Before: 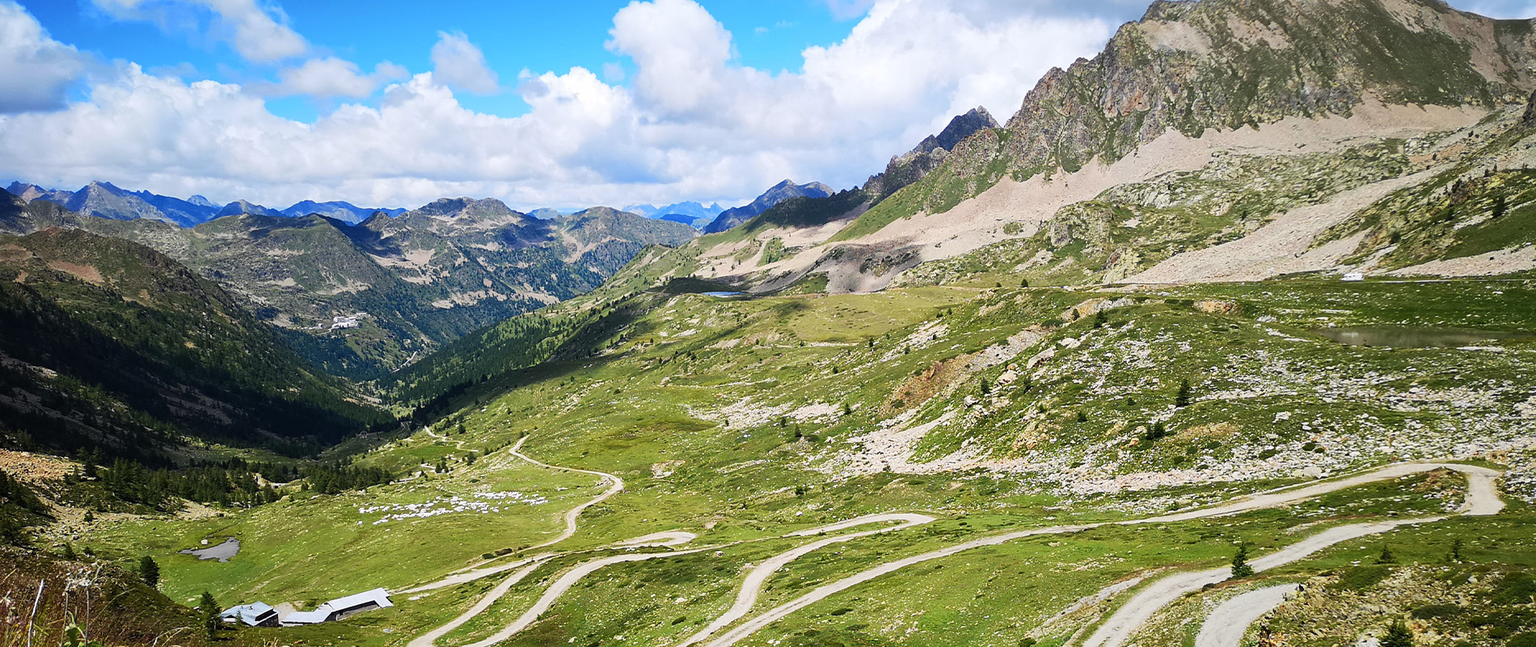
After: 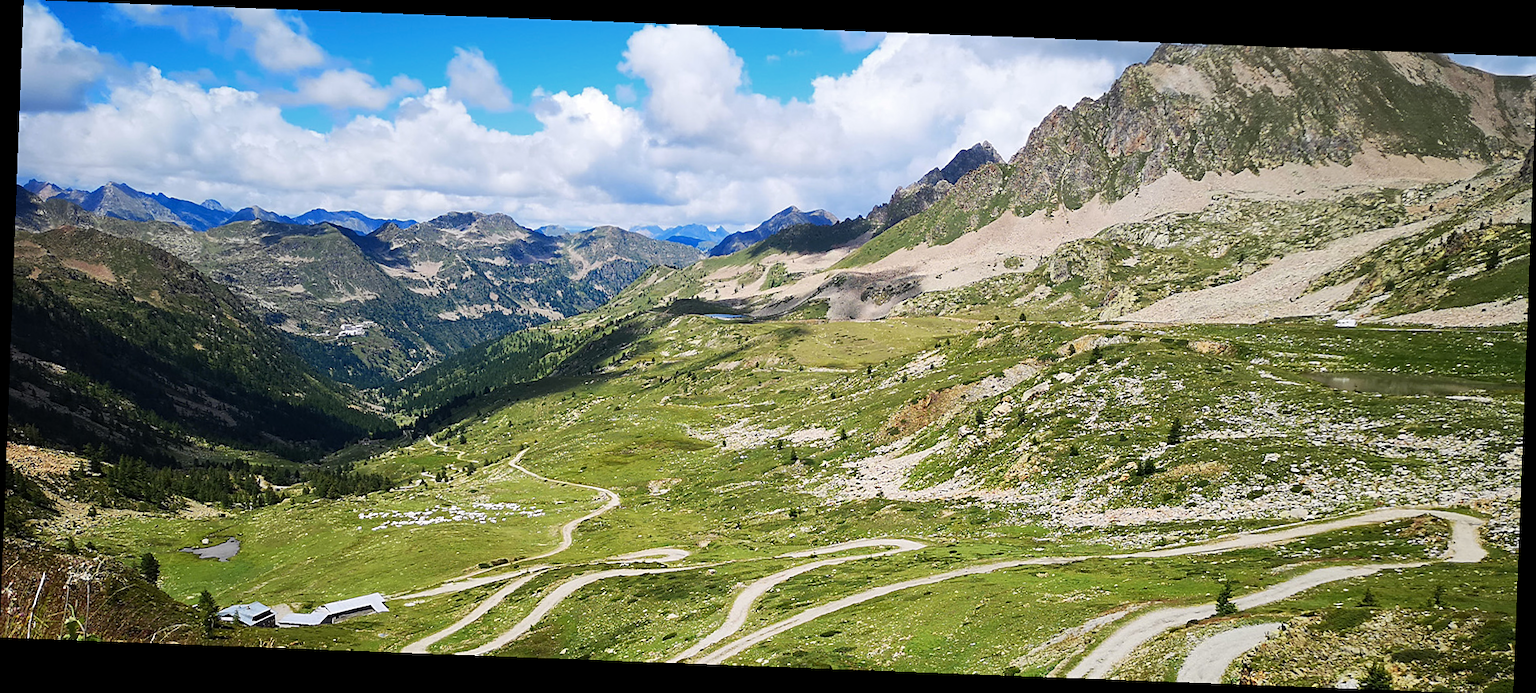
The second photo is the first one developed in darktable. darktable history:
rotate and perspective: rotation 2.17°, automatic cropping off
sharpen: amount 0.2
color zones: curves: ch0 [(0, 0.5) (0.143, 0.5) (0.286, 0.5) (0.429, 0.495) (0.571, 0.437) (0.714, 0.44) (0.857, 0.496) (1, 0.5)]
